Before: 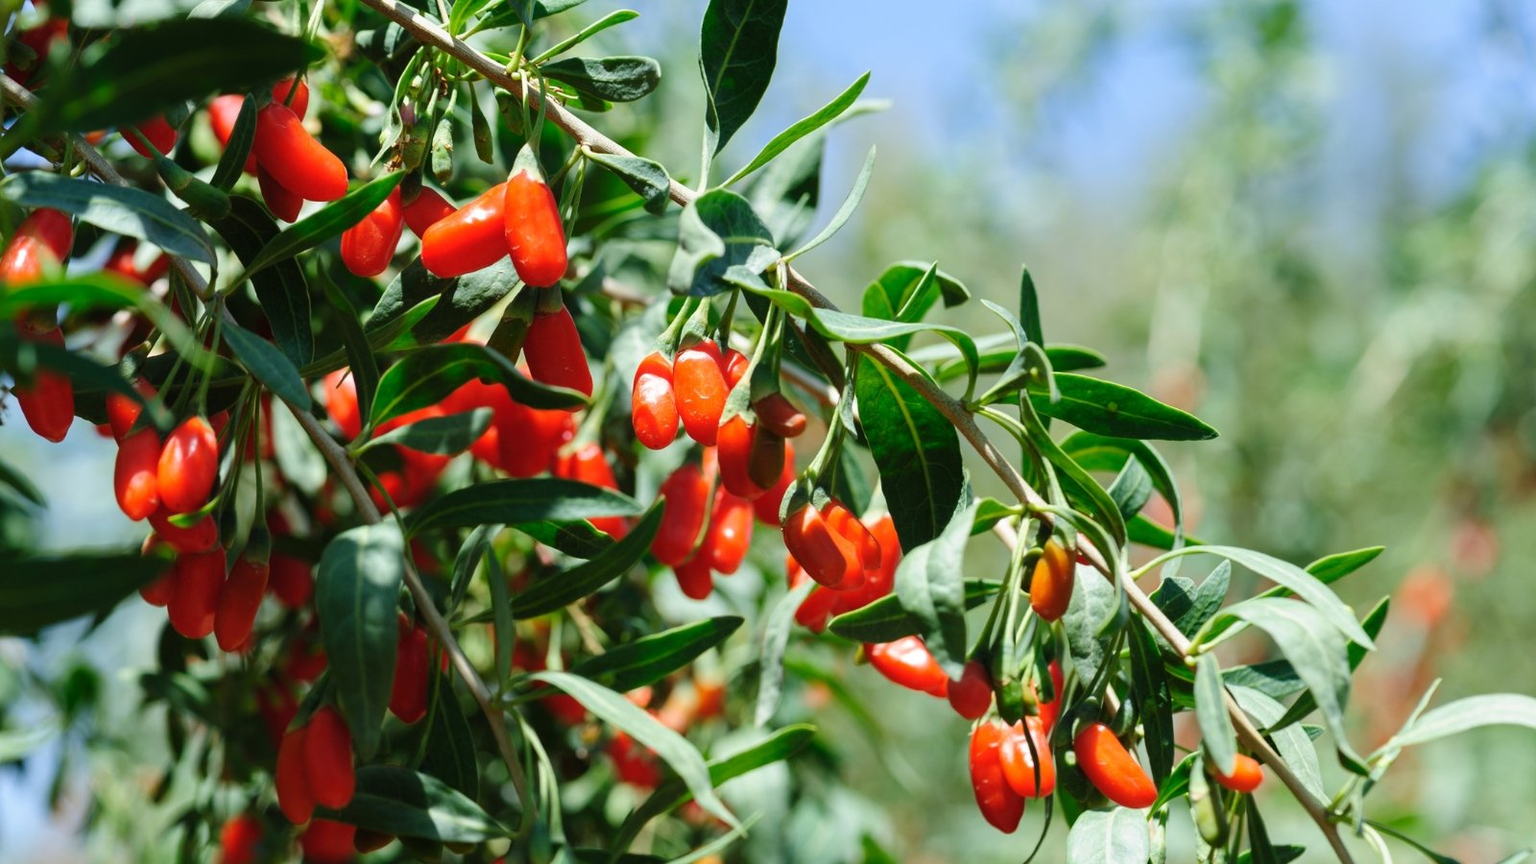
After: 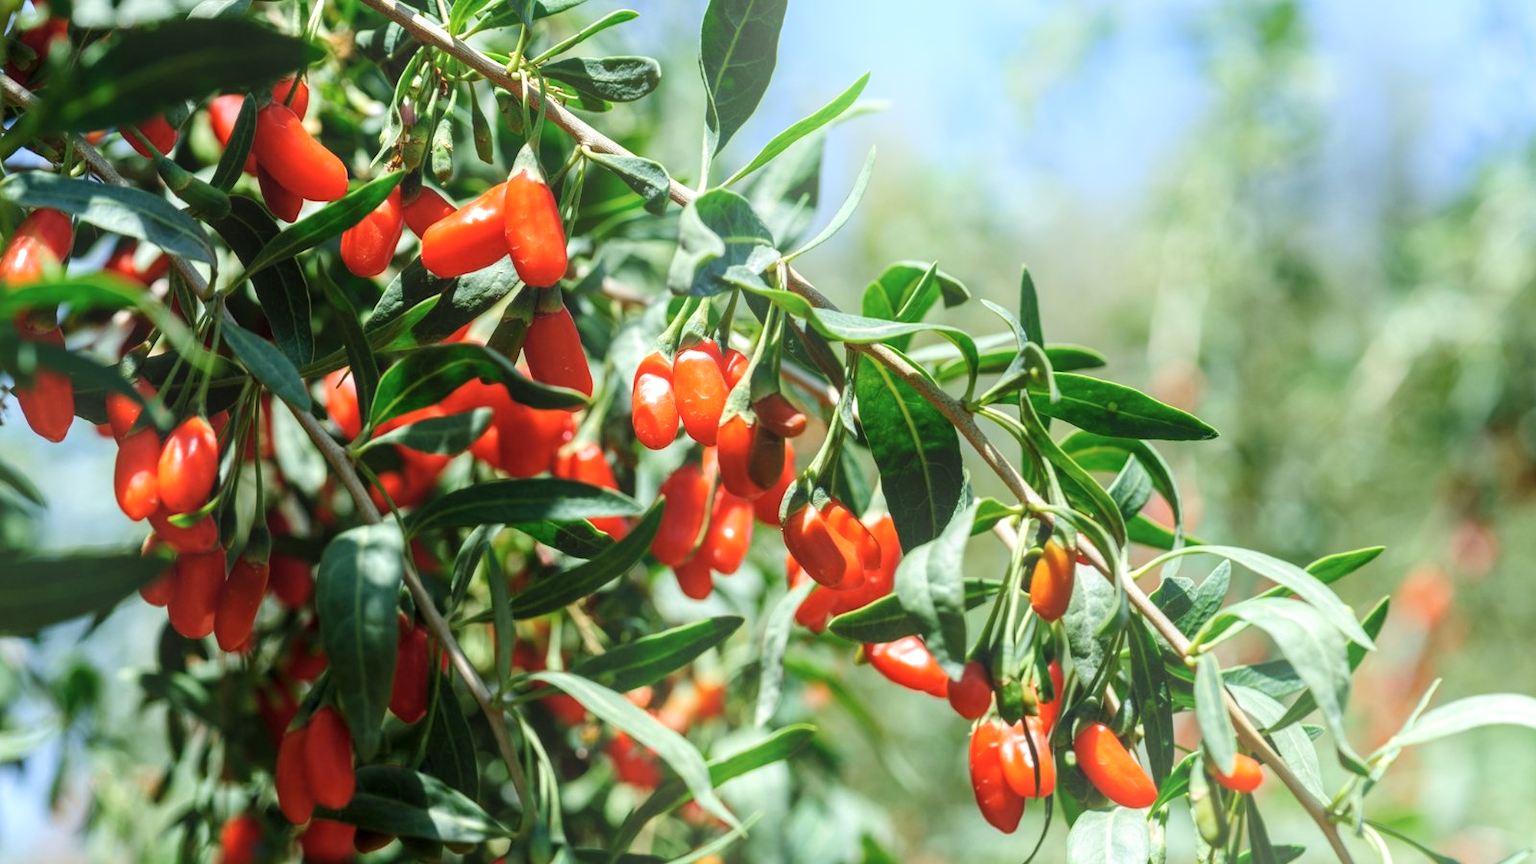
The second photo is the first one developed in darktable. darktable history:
bloom: on, module defaults
local contrast: detail 142%
